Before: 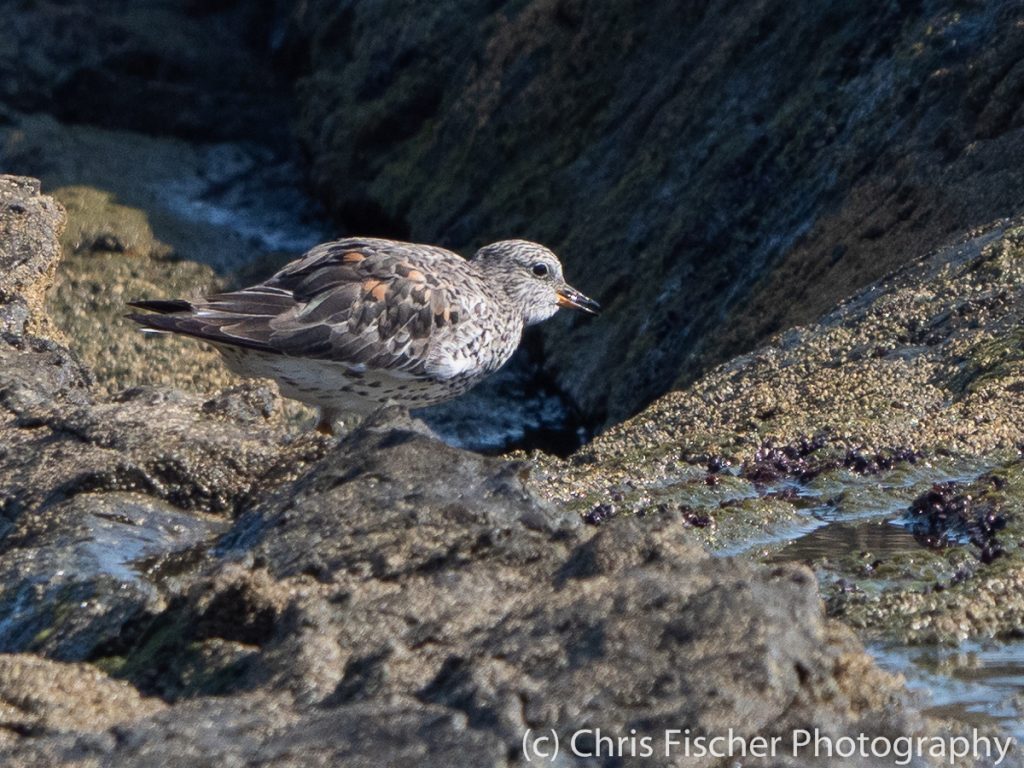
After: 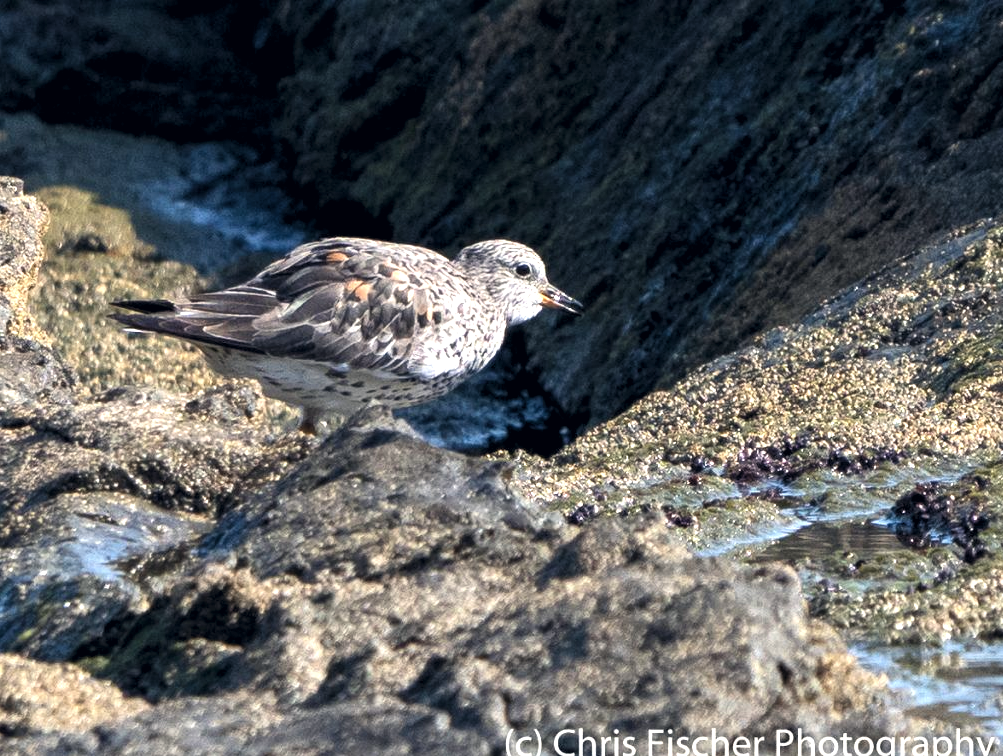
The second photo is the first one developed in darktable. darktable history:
color correction: highlights a* 0.257, highlights b* 2.66, shadows a* -1.27, shadows b* -4.13
crop: left 1.722%, right 0.271%, bottom 1.554%
exposure: black level correction 0, exposure 0.703 EV, compensate highlight preservation false
tone equalizer: on, module defaults
levels: levels [0.062, 0.494, 0.925]
